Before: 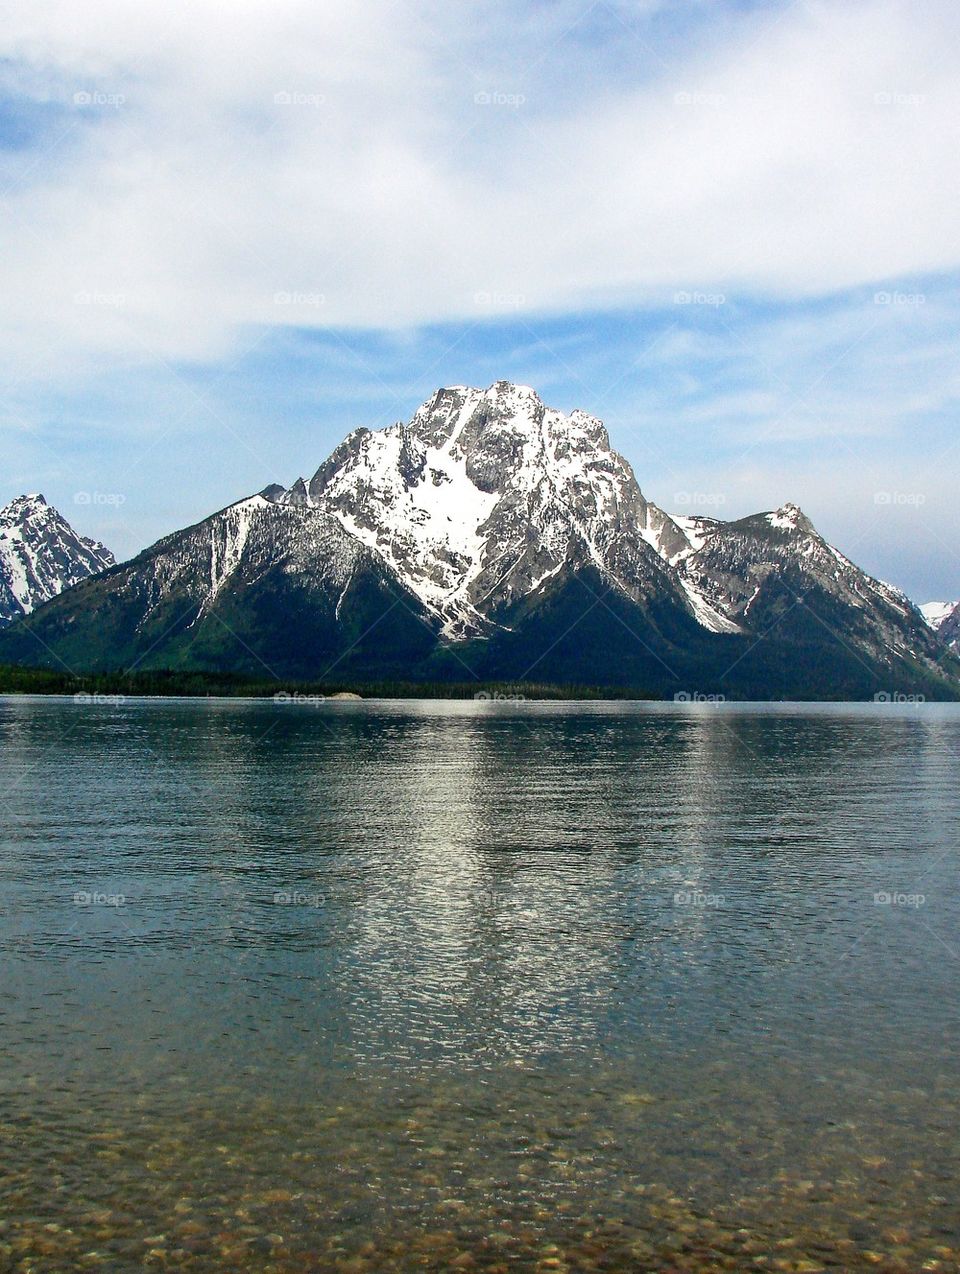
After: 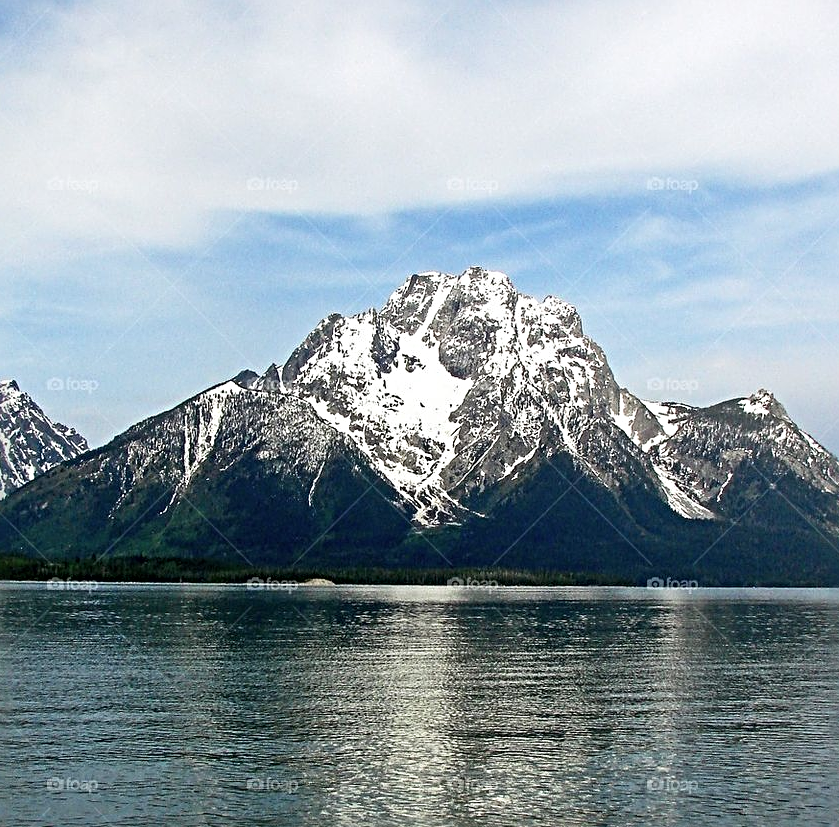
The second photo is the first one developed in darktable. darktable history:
sharpen: radius 3.982
color zones: curves: ch2 [(0, 0.5) (0.143, 0.517) (0.286, 0.571) (0.429, 0.522) (0.571, 0.5) (0.714, 0.5) (0.857, 0.5) (1, 0.5)]
crop: left 2.914%, top 9.005%, right 9.679%, bottom 26.008%
contrast brightness saturation: saturation -0.1
